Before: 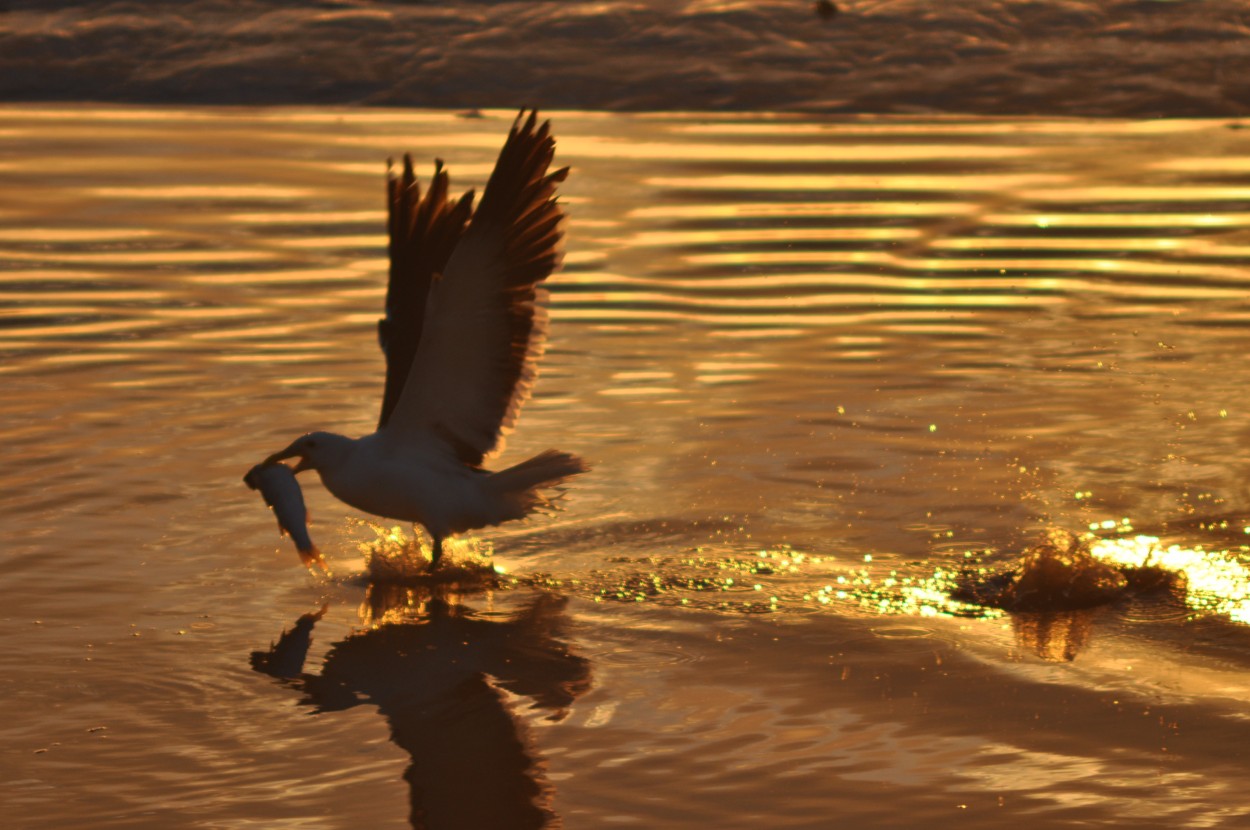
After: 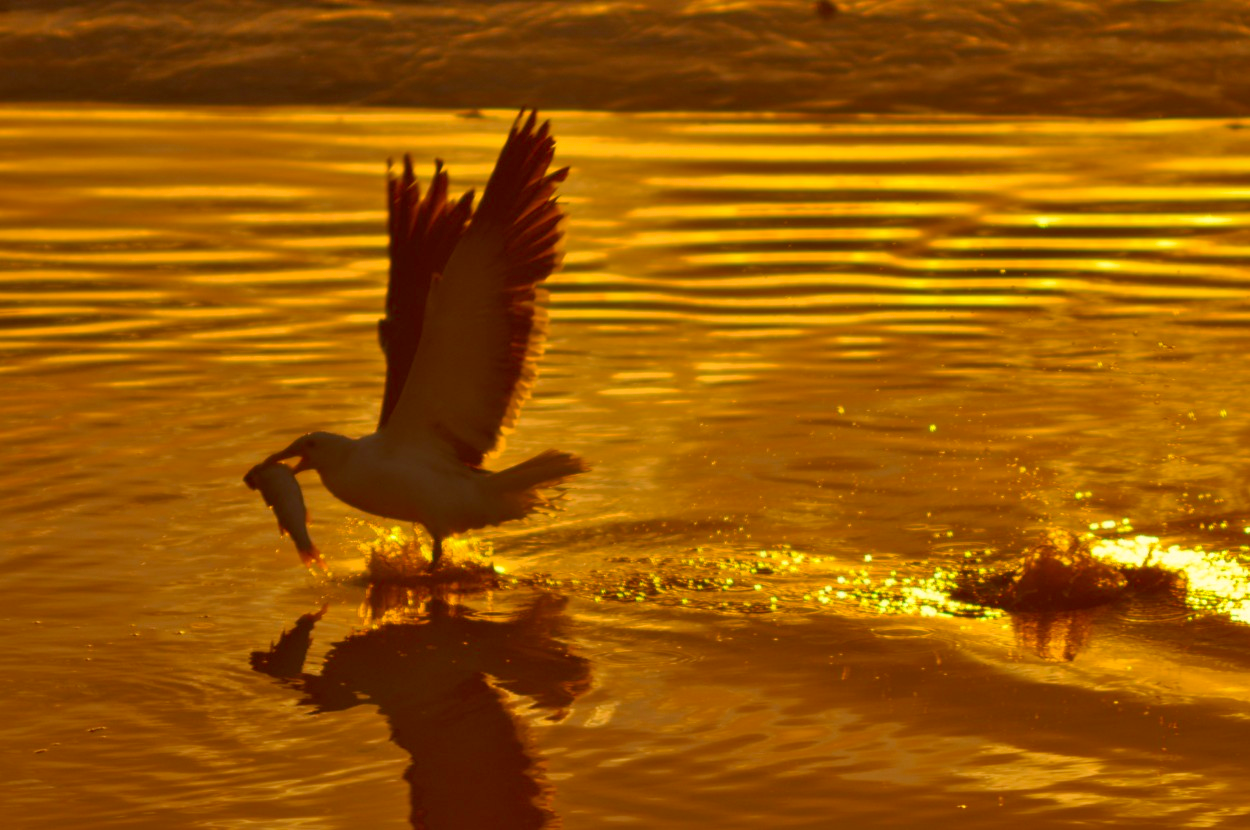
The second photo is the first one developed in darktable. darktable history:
shadows and highlights: on, module defaults
color correction: highlights a* 1.2, highlights b* 24.65, shadows a* 15.98, shadows b* 24.83
